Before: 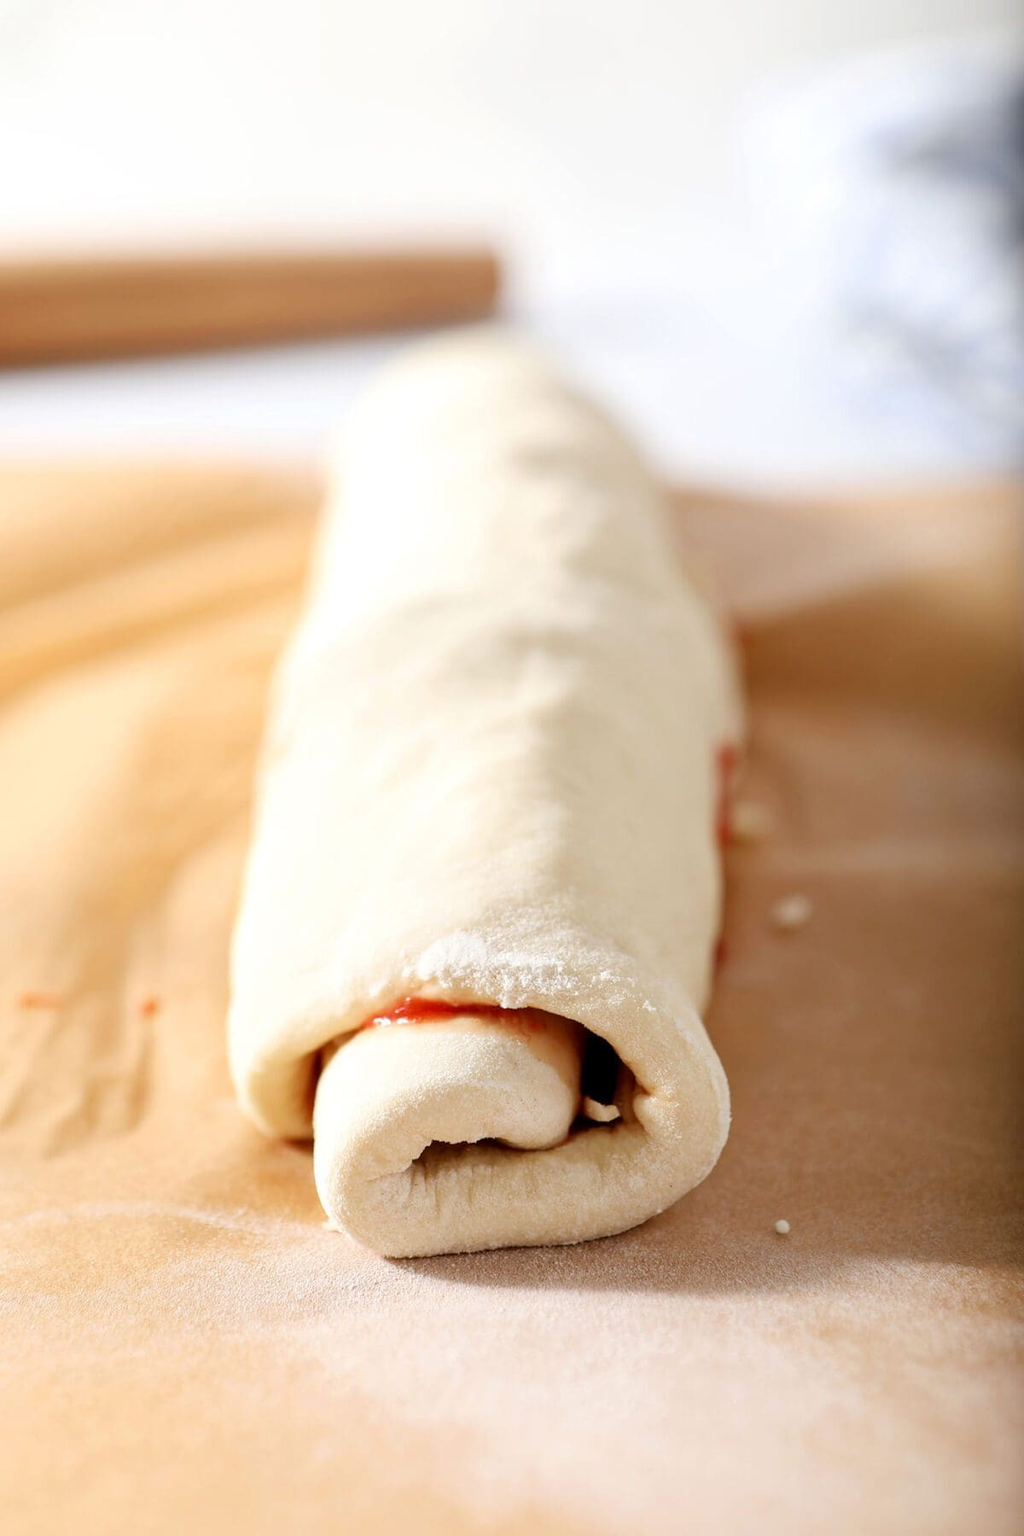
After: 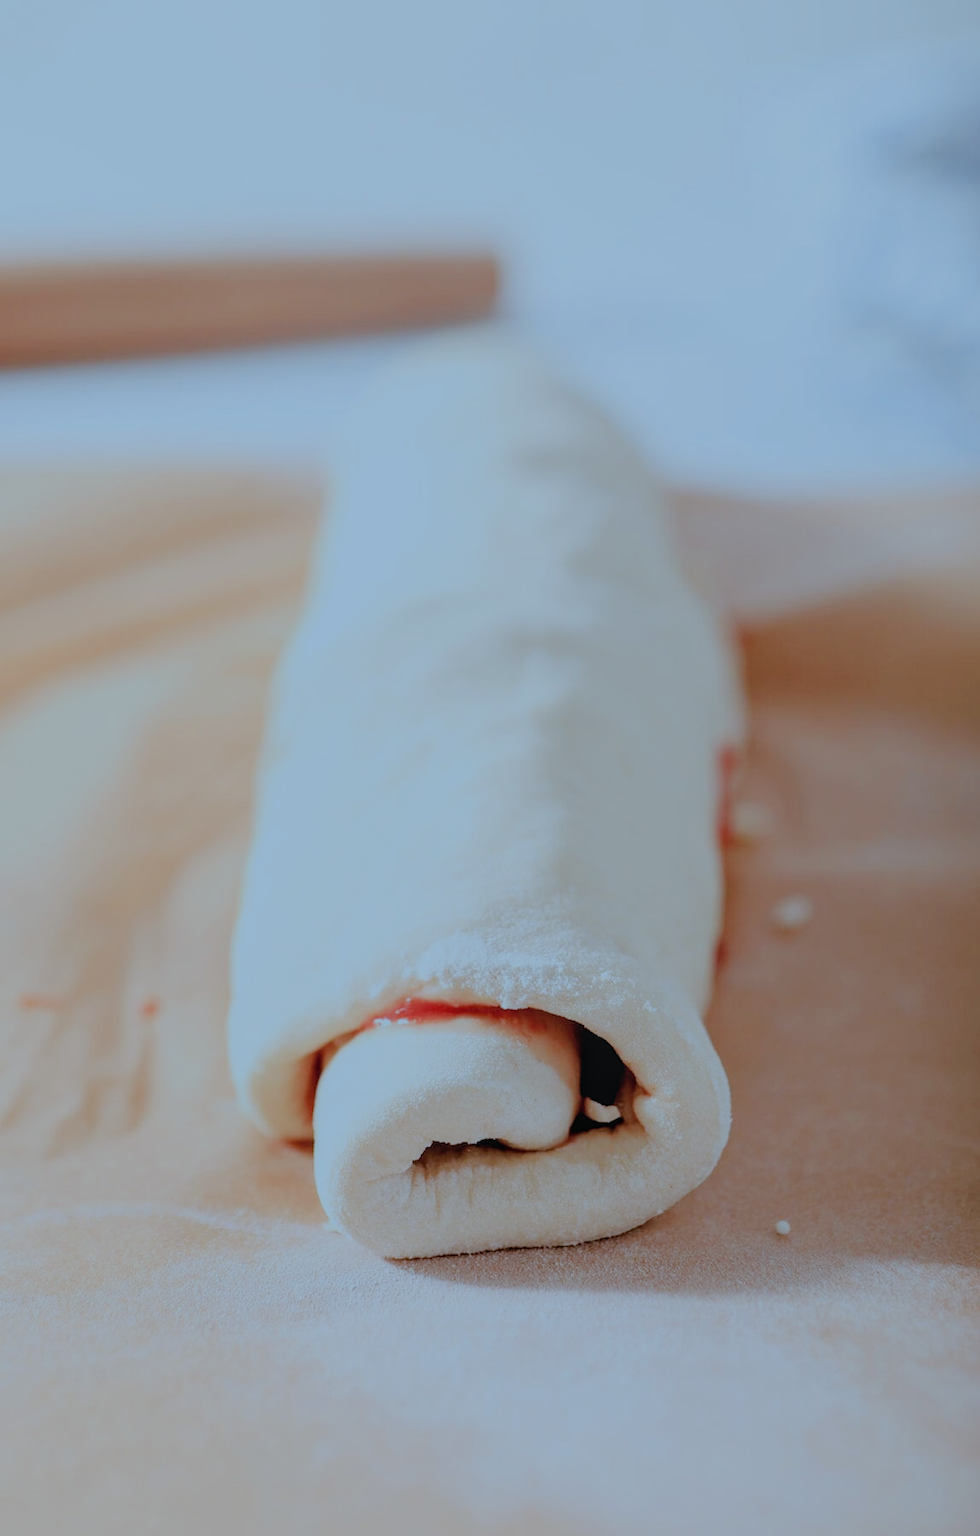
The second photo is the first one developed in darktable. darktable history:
color correction: highlights a* -9.01, highlights b* -23.52
local contrast: detail 110%
crop: right 4.305%, bottom 0.021%
filmic rgb: black relative exposure -4.47 EV, white relative exposure 6.64 EV, hardness 1.91, contrast 0.503
